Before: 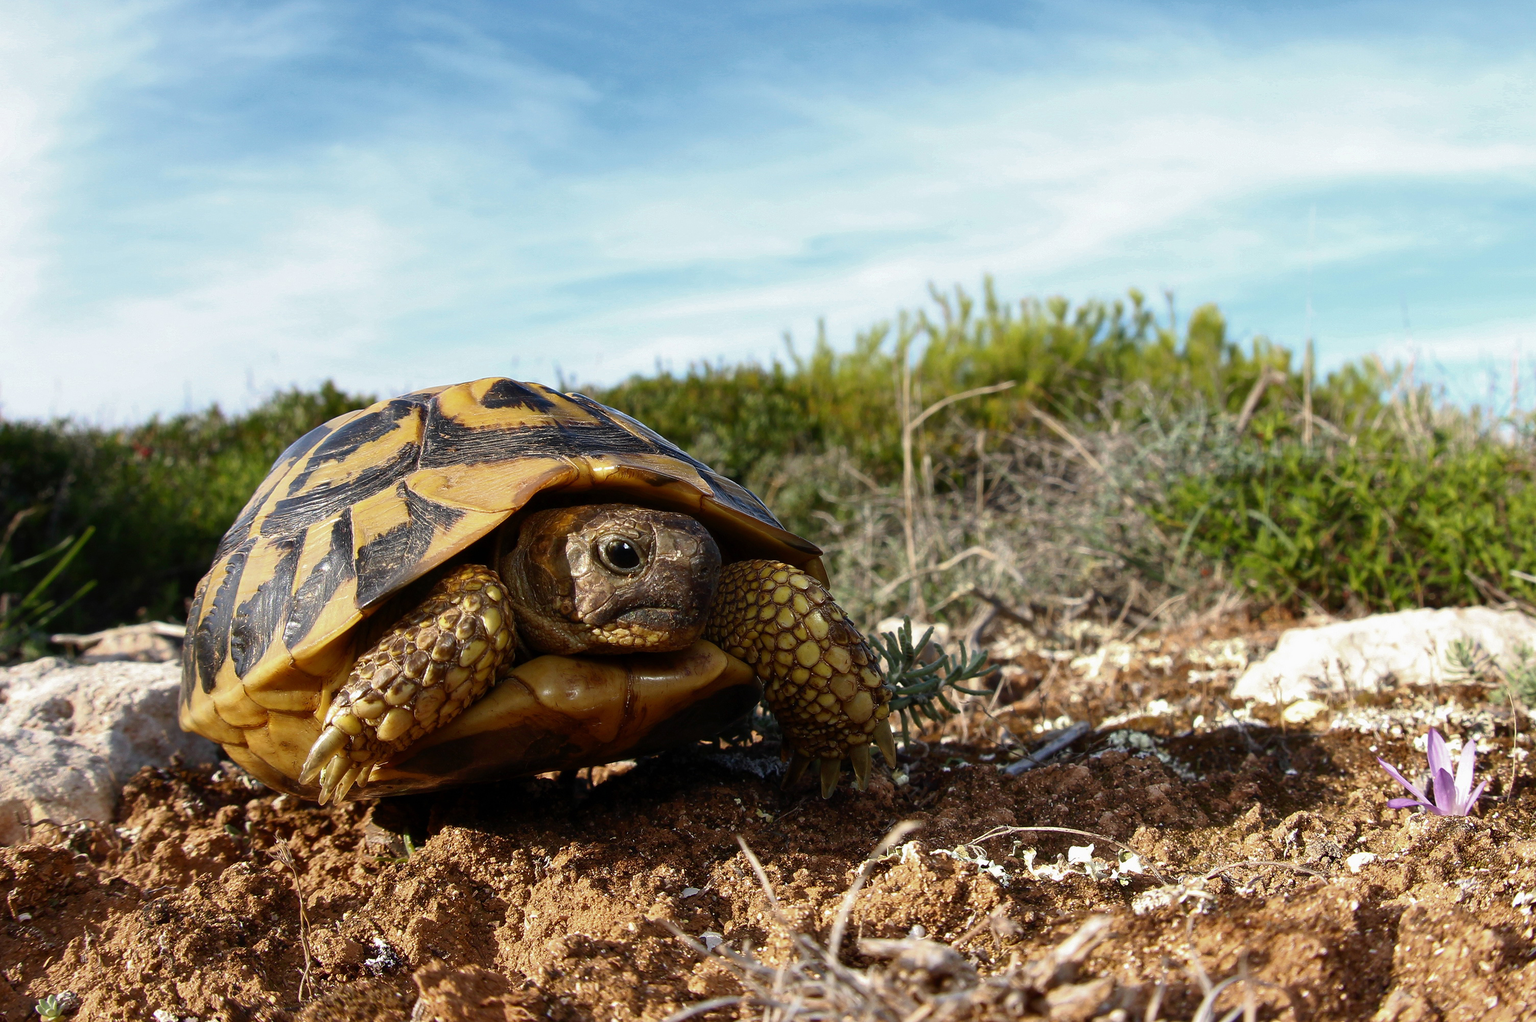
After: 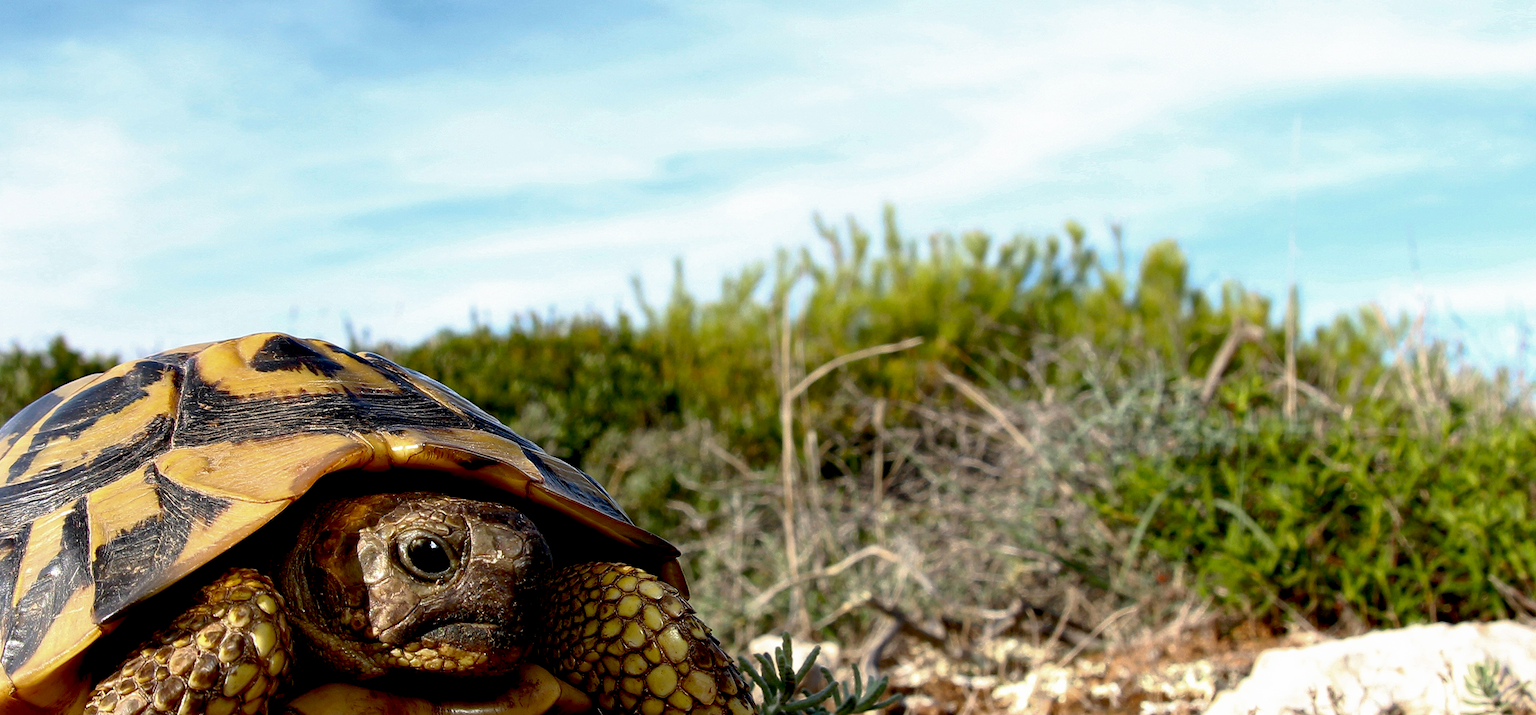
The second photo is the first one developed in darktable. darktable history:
base curve: curves: ch0 [(0.017, 0) (0.425, 0.441) (0.844, 0.933) (1, 1)], preserve colors none
crop: left 18.38%, top 11.092%, right 2.134%, bottom 33.217%
